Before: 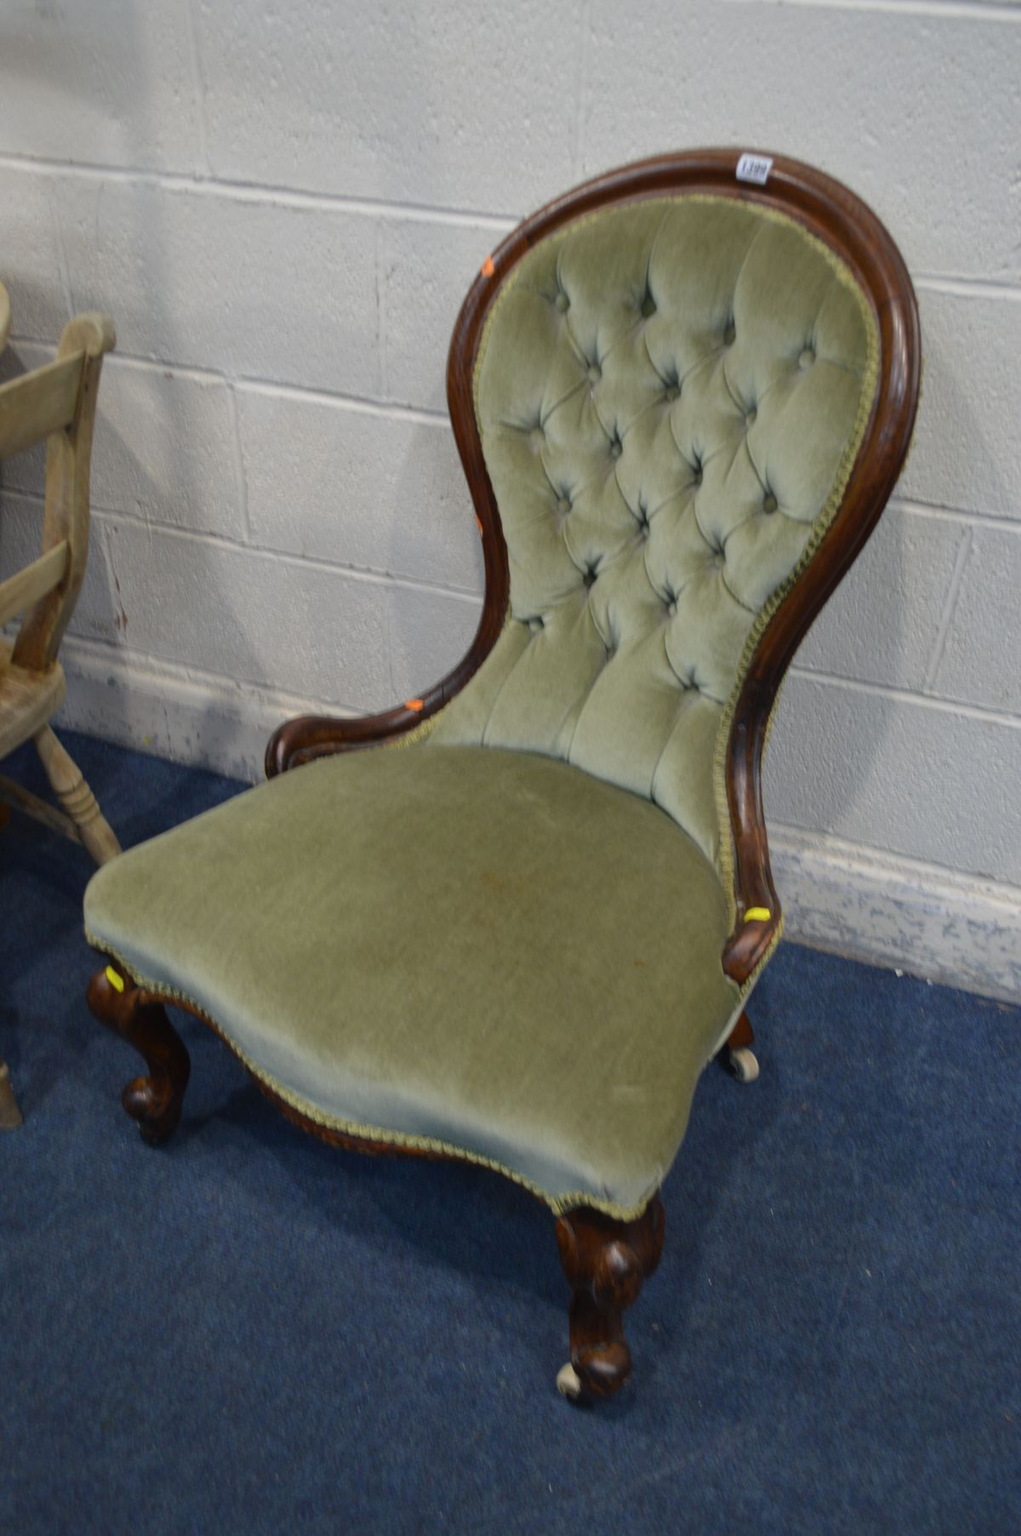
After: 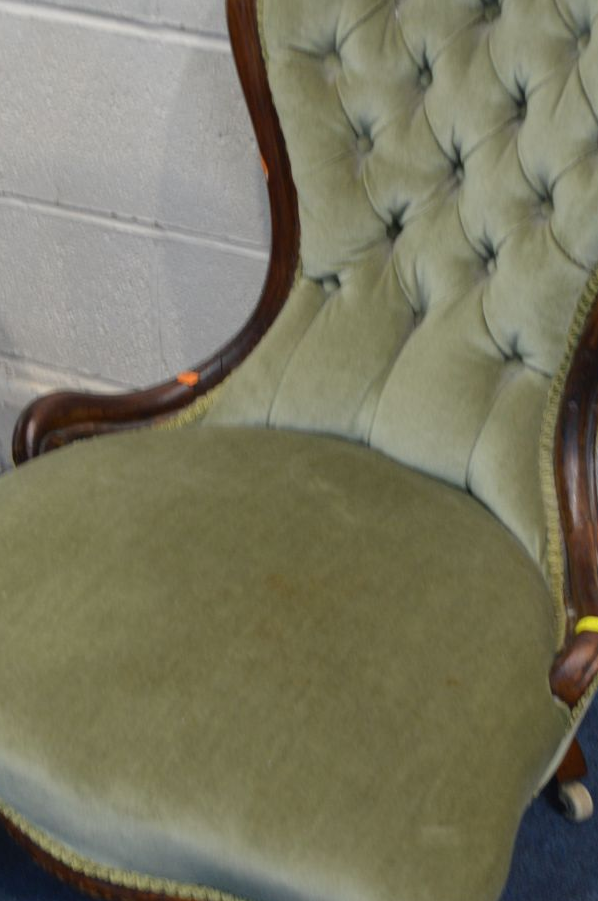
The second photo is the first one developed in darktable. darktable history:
crop: left 24.931%, top 24.964%, right 25.214%, bottom 25.091%
